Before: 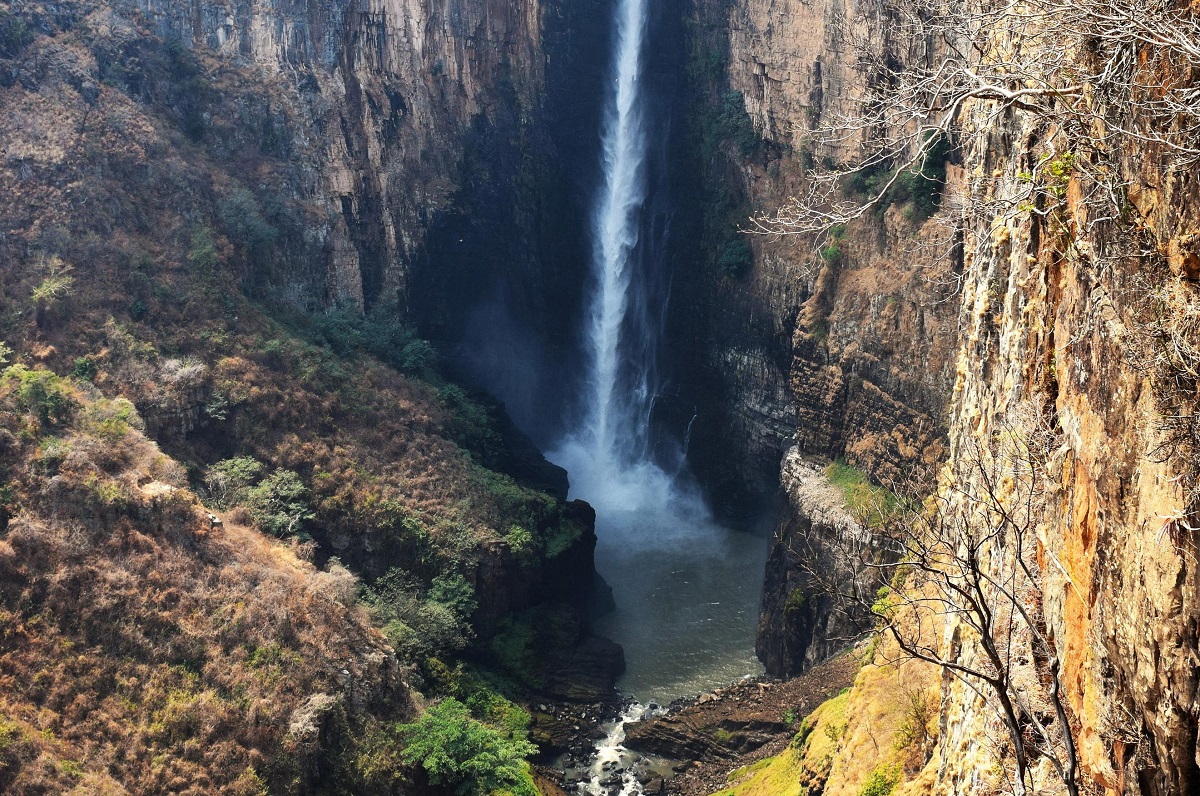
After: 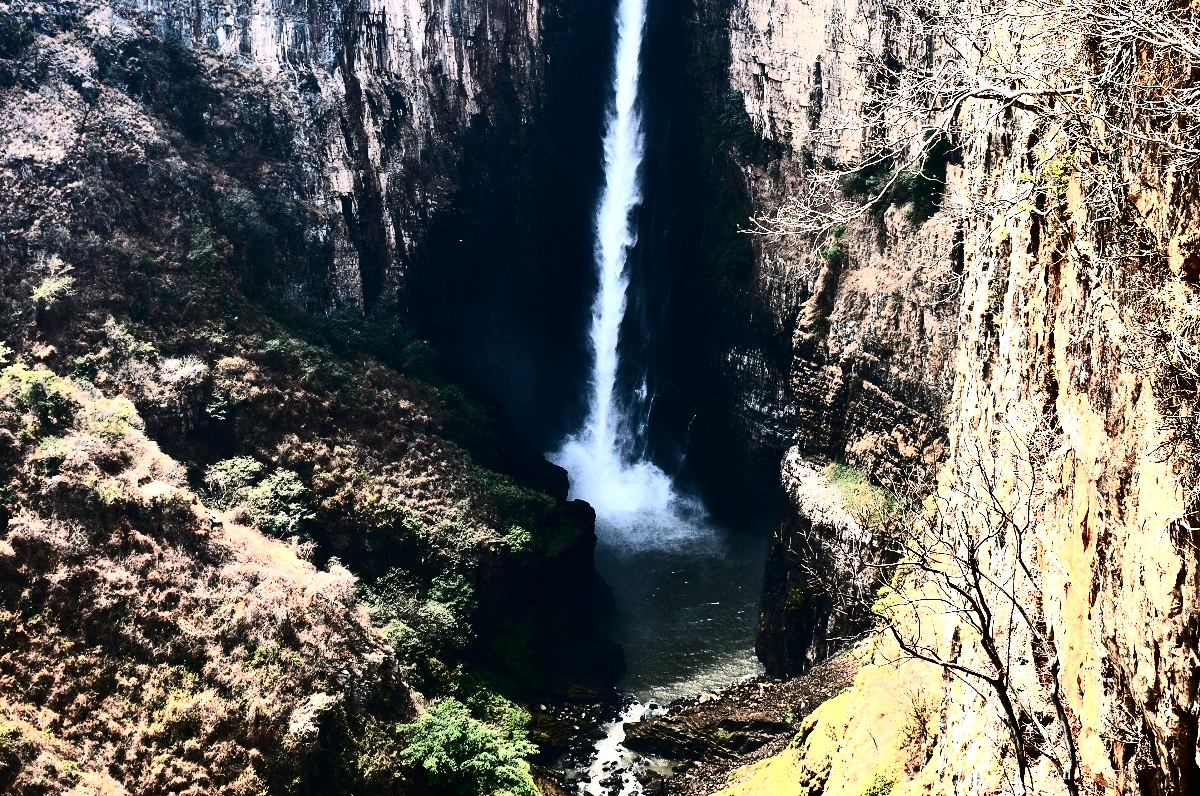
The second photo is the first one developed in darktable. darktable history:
color balance rgb: shadows lift › chroma 2%, shadows lift › hue 135.47°, highlights gain › chroma 2%, highlights gain › hue 291.01°, global offset › luminance 0.5%, perceptual saturation grading › global saturation -10.8%, perceptual saturation grading › highlights -26.83%, perceptual saturation grading › shadows 21.25%, perceptual brilliance grading › highlights 17.77%, perceptual brilliance grading › mid-tones 31.71%, perceptual brilliance grading › shadows -31.01%, global vibrance 24.91%
contrast brightness saturation: contrast 0.5, saturation -0.1
exposure: exposure 0.197 EV, compensate highlight preservation false
